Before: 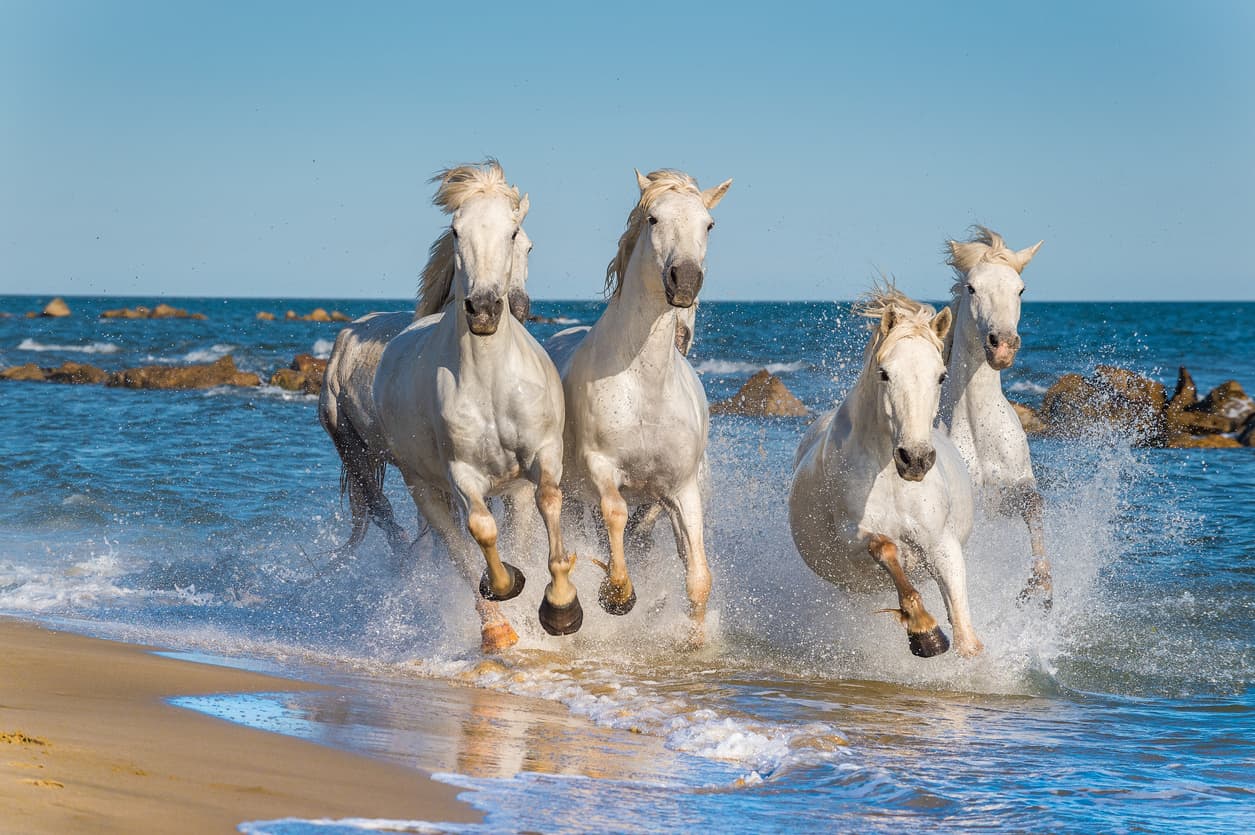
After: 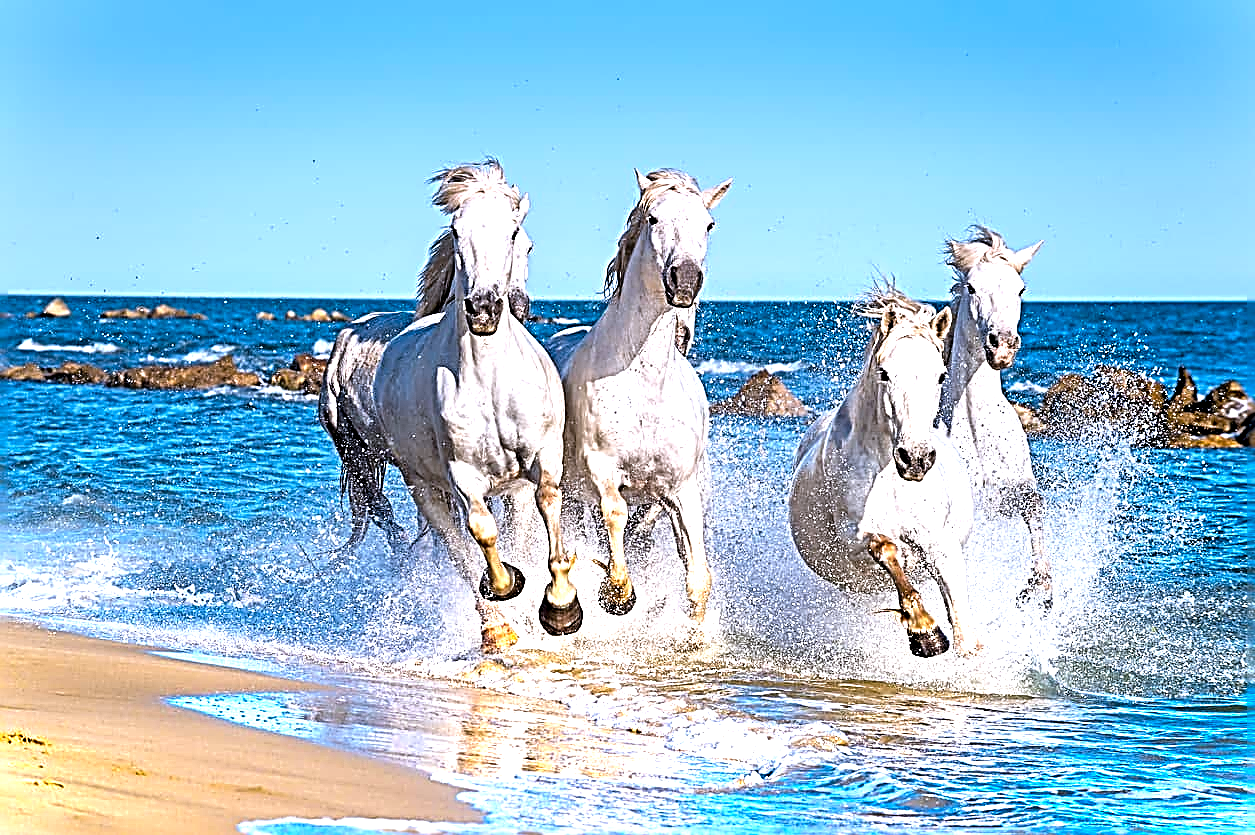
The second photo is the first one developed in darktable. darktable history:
exposure: black level correction 0.011, exposure 1.088 EV, compensate exposure bias true, compensate highlight preservation false
color balance rgb: linear chroma grading › global chroma 10%, global vibrance 10%, contrast 15%, saturation formula JzAzBz (2021)
sharpen: radius 3.158, amount 1.731
graduated density: hue 238.83°, saturation 50%
tone equalizer: on, module defaults
color correction: highlights a* -0.137, highlights b* -5.91, shadows a* -0.137, shadows b* -0.137
